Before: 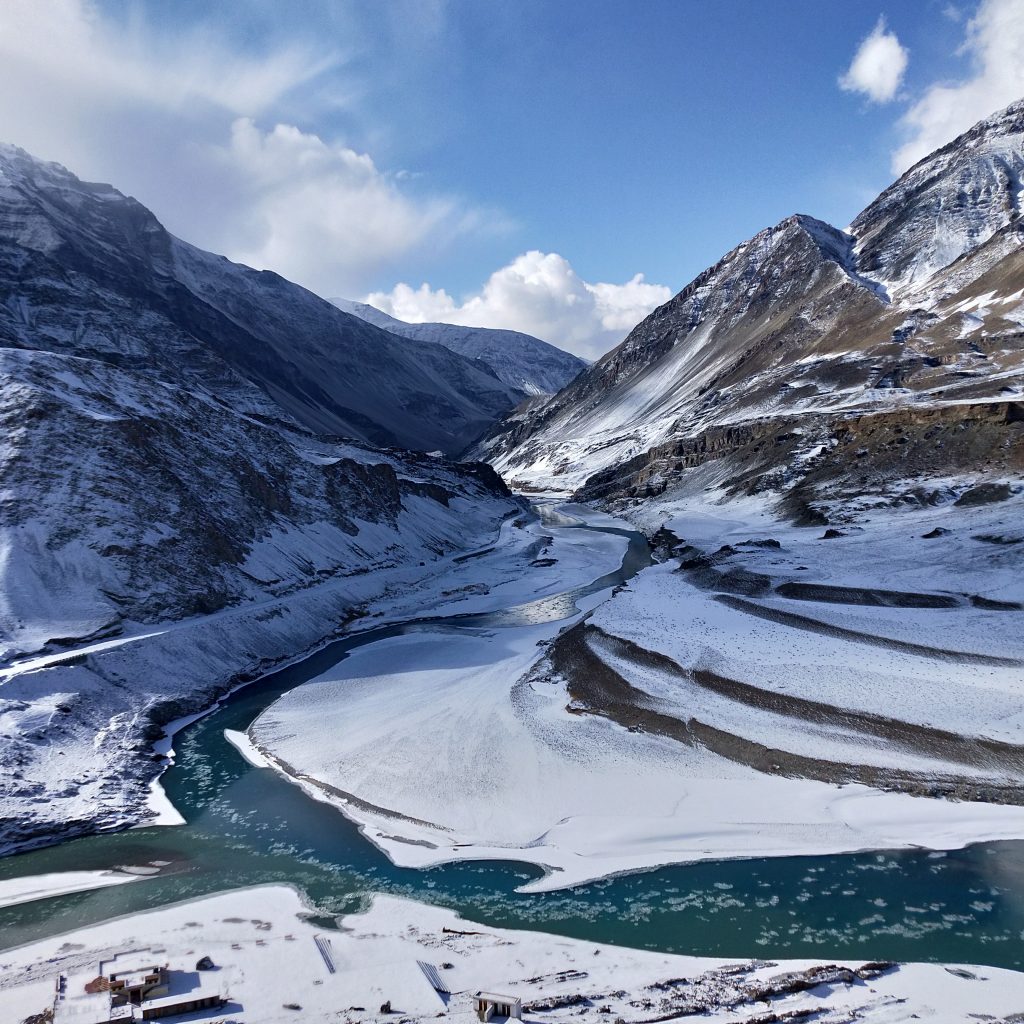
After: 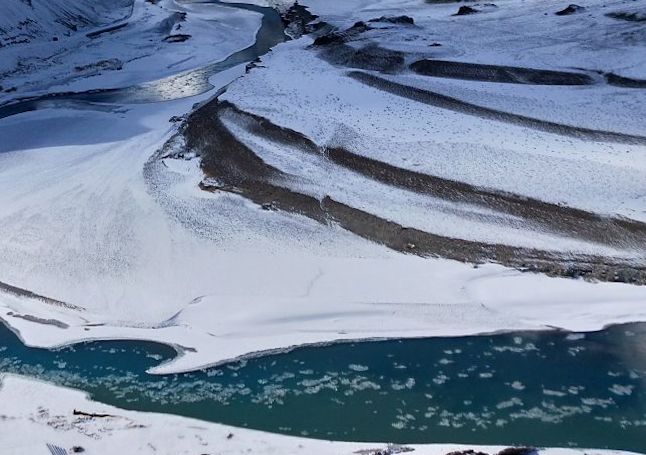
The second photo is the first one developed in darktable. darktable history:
crop and rotate: left 35.509%, top 50.238%, bottom 4.934%
rotate and perspective: rotation 0.226°, lens shift (vertical) -0.042, crop left 0.023, crop right 0.982, crop top 0.006, crop bottom 0.994
